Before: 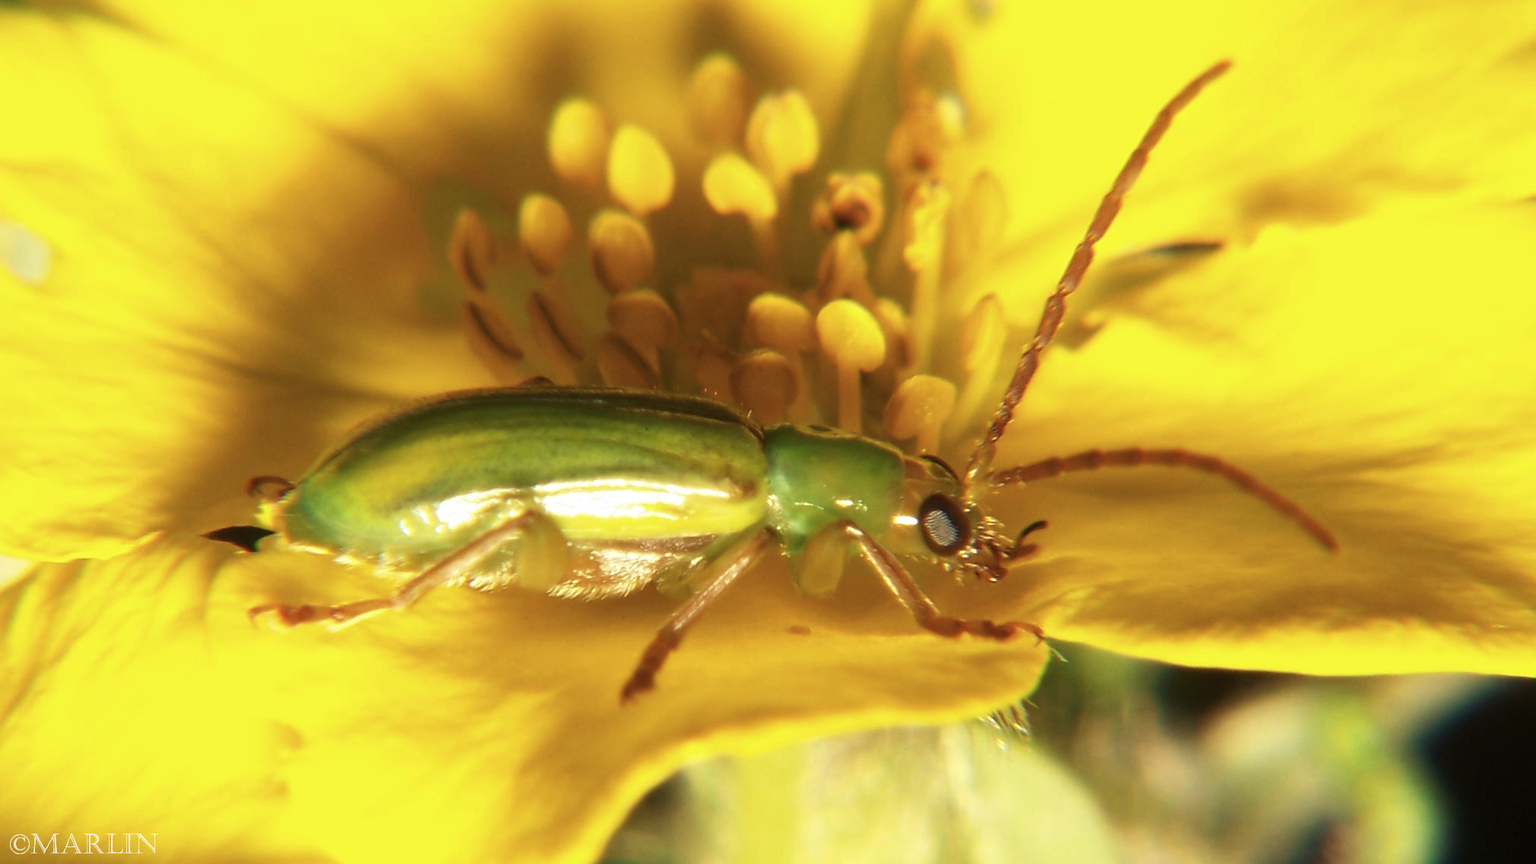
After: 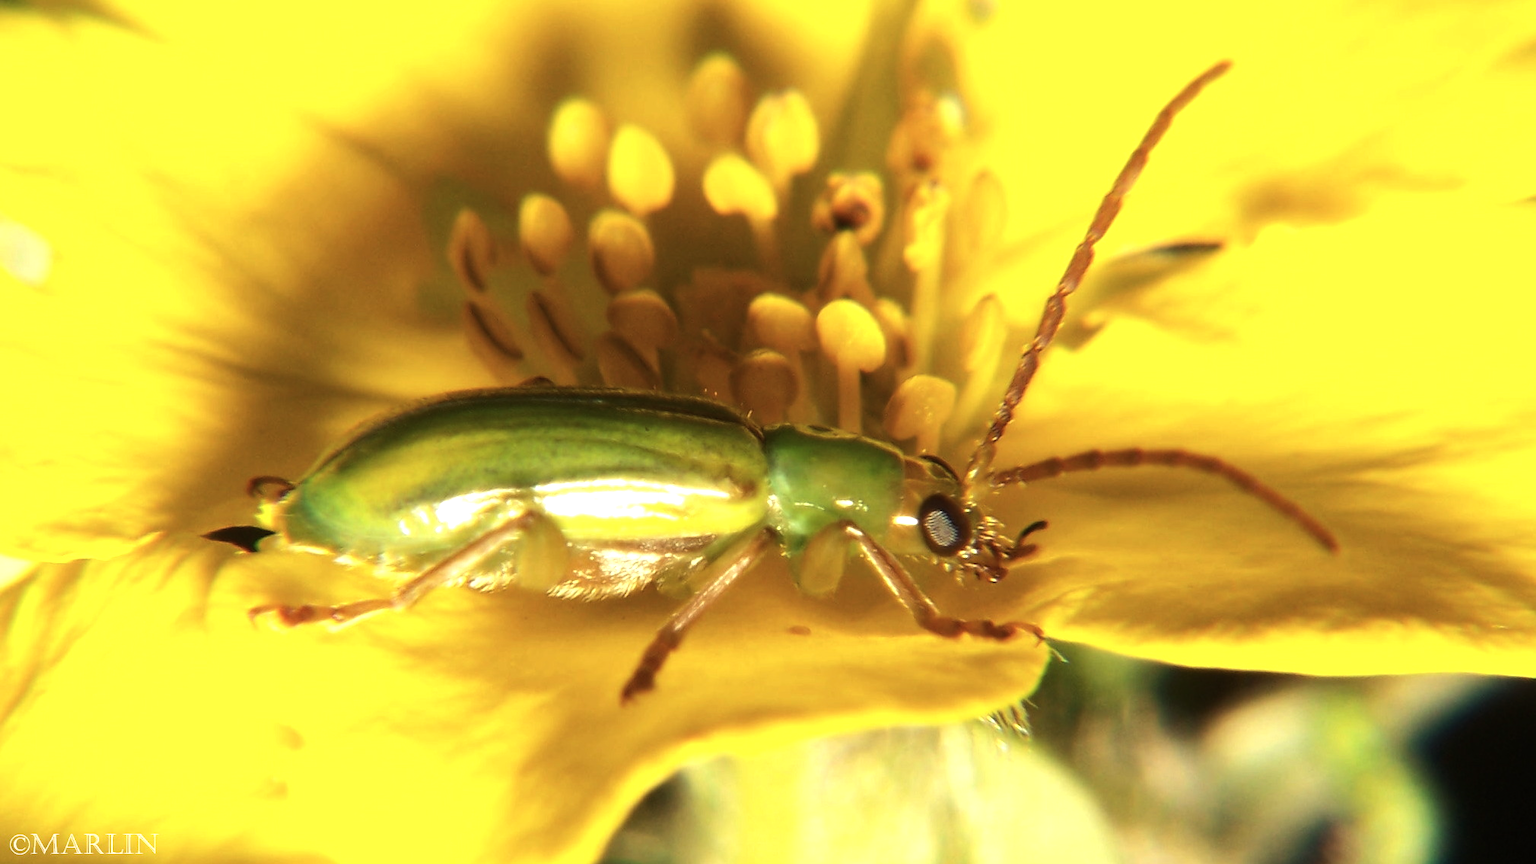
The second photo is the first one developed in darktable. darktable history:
tone equalizer: -8 EV -0.407 EV, -7 EV -0.423 EV, -6 EV -0.36 EV, -5 EV -0.241 EV, -3 EV 0.22 EV, -2 EV 0.312 EV, -1 EV 0.396 EV, +0 EV 0.432 EV, edges refinement/feathering 500, mask exposure compensation -1.57 EV, preserve details no
